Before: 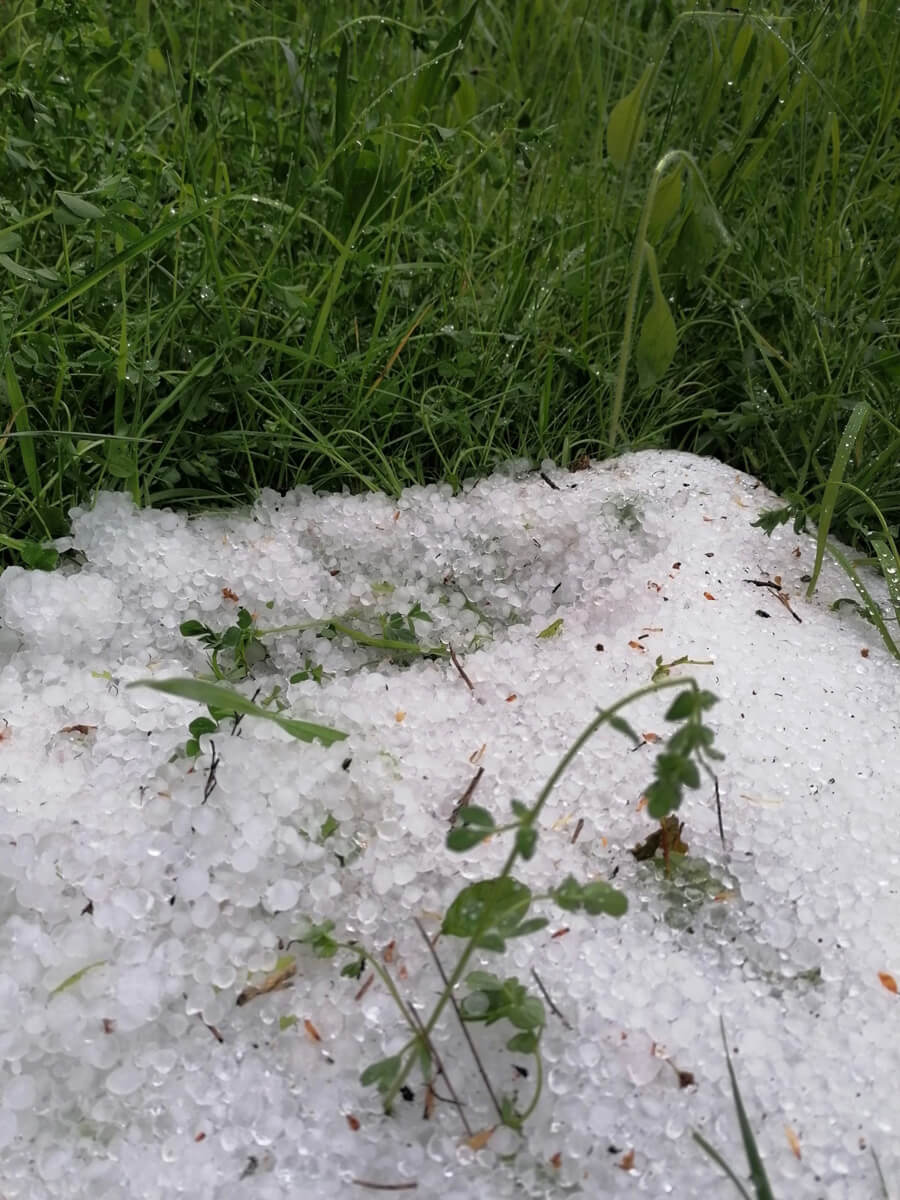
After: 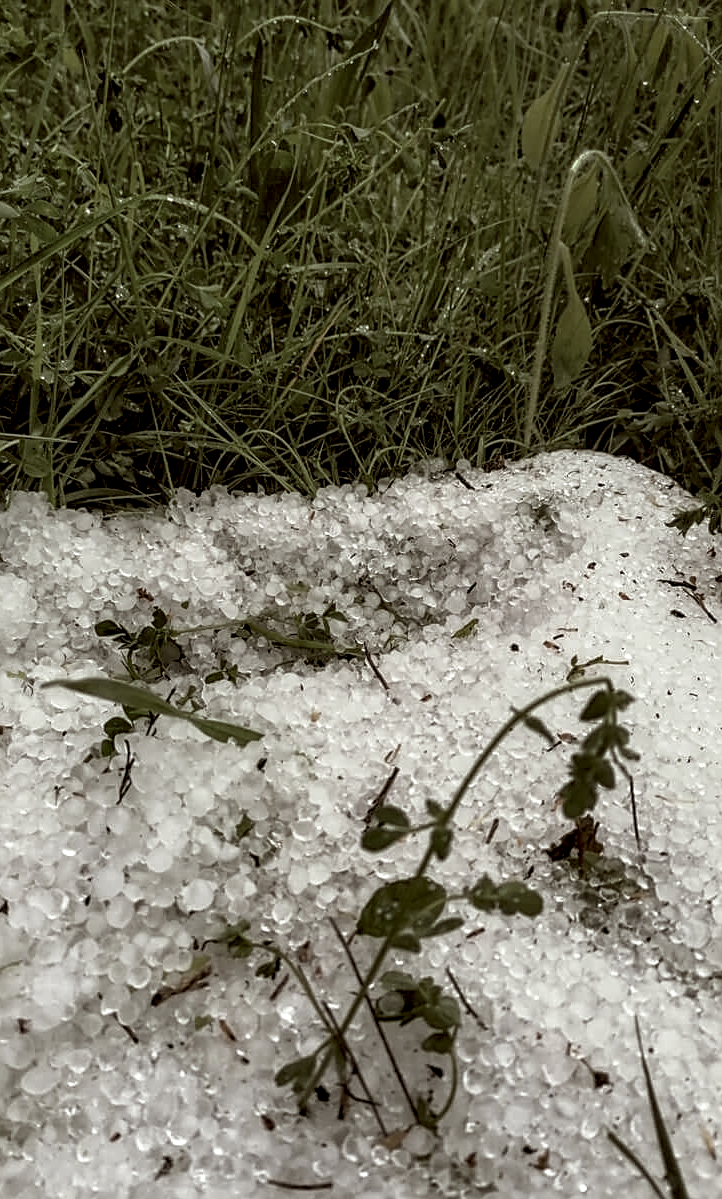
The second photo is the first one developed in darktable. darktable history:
shadows and highlights: radius 127.84, shadows 21.27, highlights -21.36, low approximation 0.01
crop and rotate: left 9.505%, right 10.249%
sharpen: on, module defaults
color correction: highlights a* -5.28, highlights b* 9.8, shadows a* 9.56, shadows b* 24.5
color zones: curves: ch0 [(0, 0.487) (0.241, 0.395) (0.434, 0.373) (0.658, 0.412) (0.838, 0.487)]; ch1 [(0, 0) (0.053, 0.053) (0.211, 0.202) (0.579, 0.259) (0.781, 0.241)]
local contrast: highlights 17%, detail 186%
